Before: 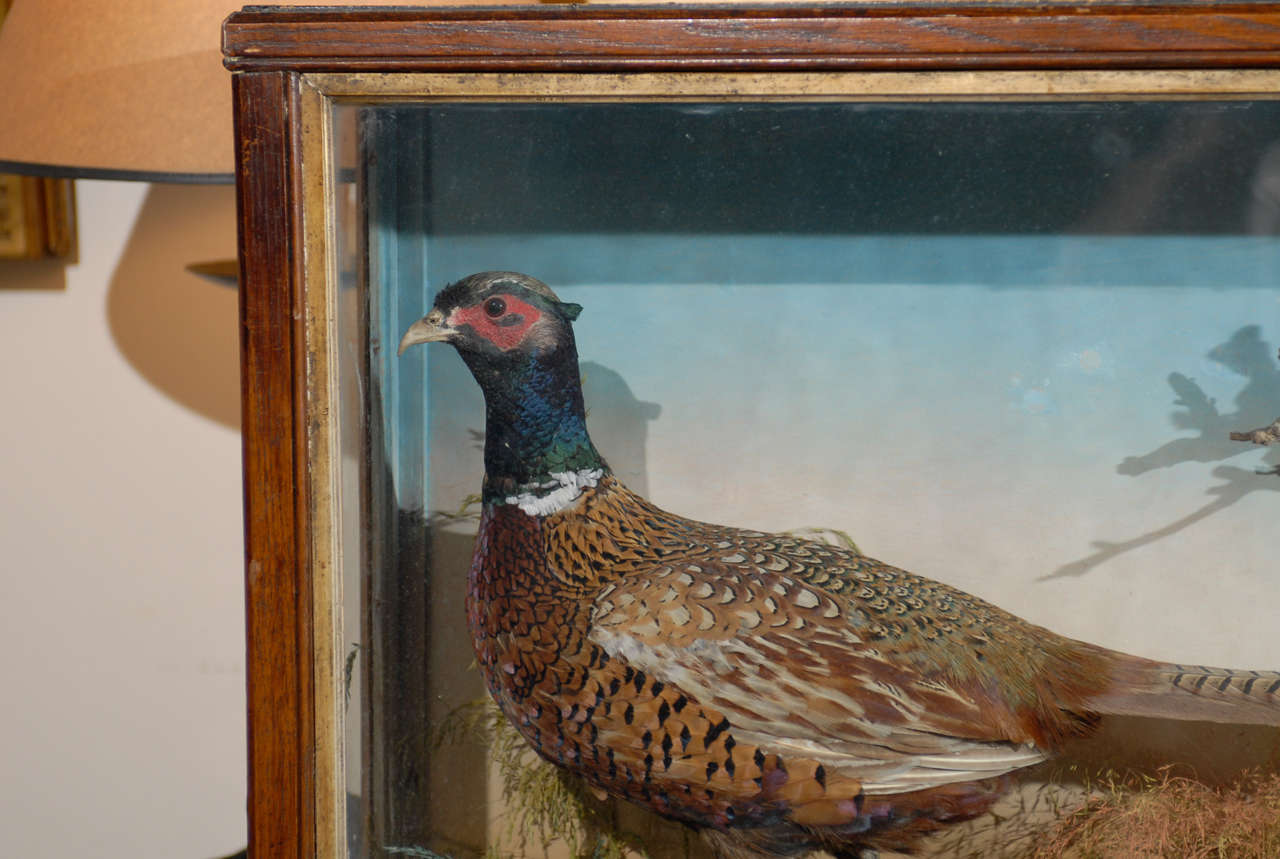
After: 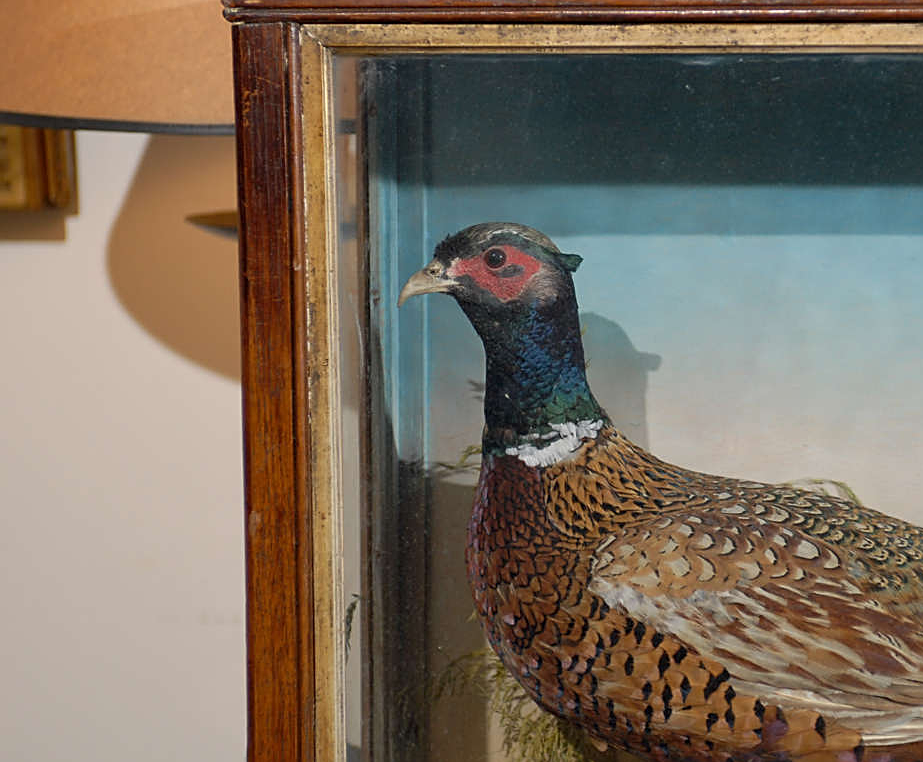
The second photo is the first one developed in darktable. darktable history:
crop: top 5.779%, right 27.834%, bottom 5.495%
sharpen: amount 0.497
